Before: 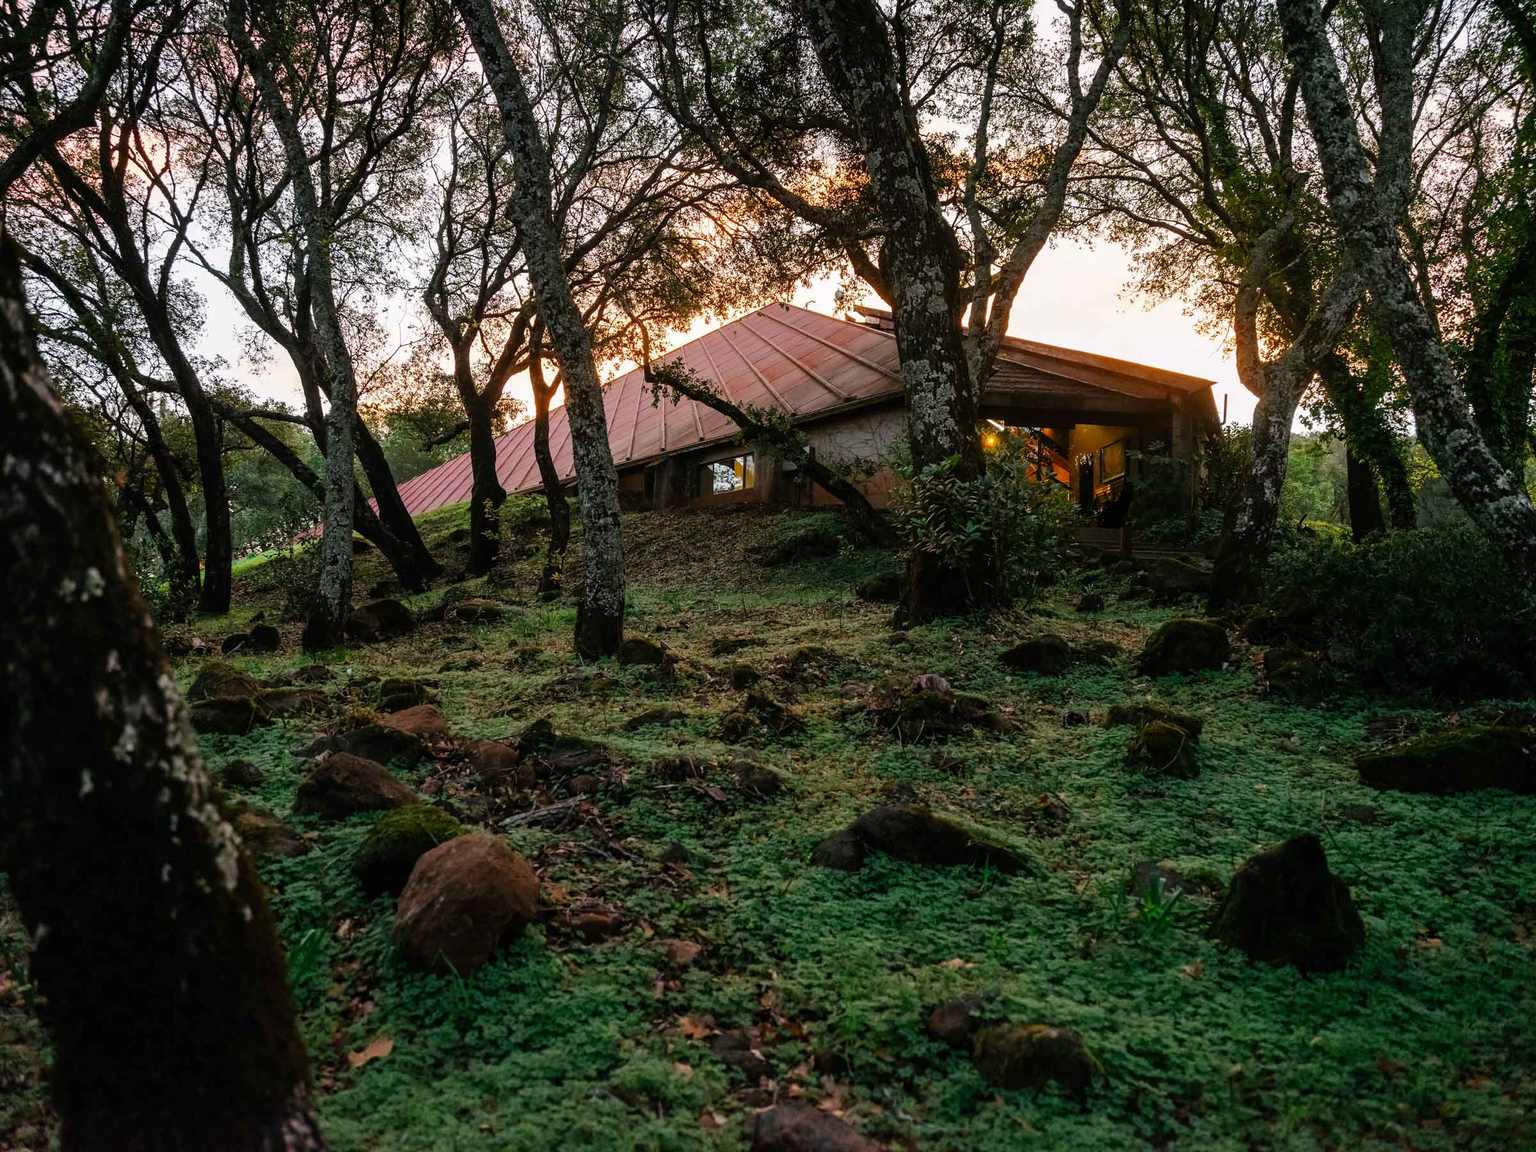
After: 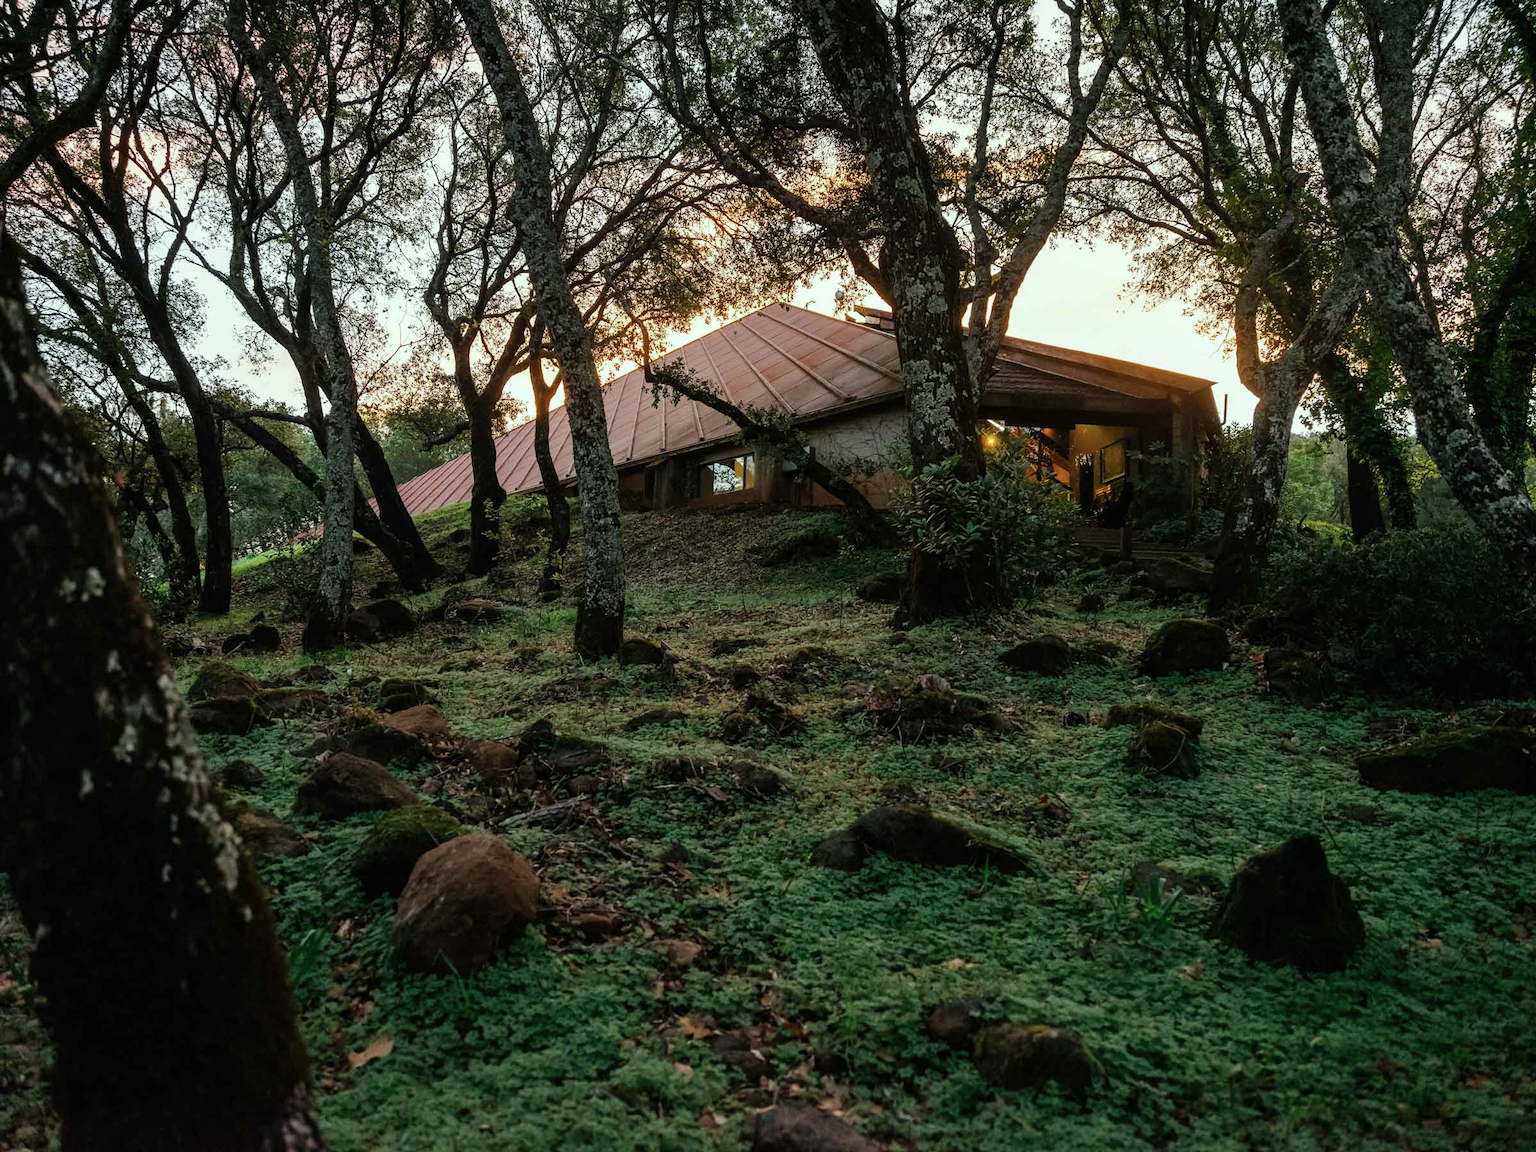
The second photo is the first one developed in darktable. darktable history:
contrast brightness saturation: saturation -0.17
color correction: highlights a* -7.78, highlights b* 3.1
